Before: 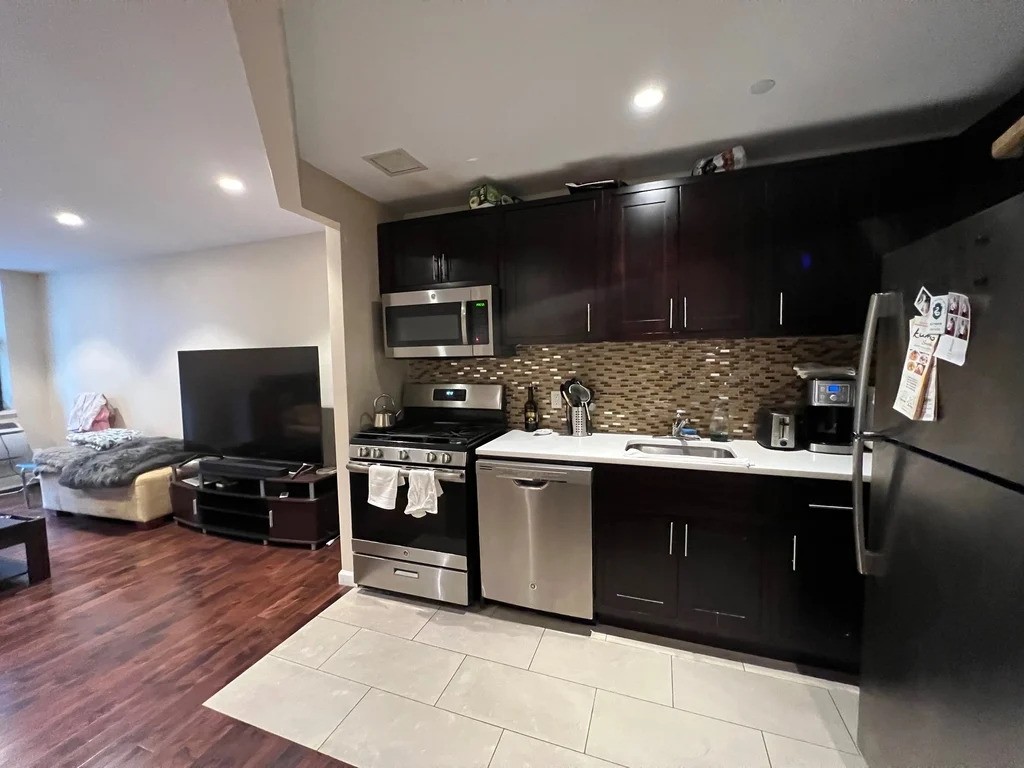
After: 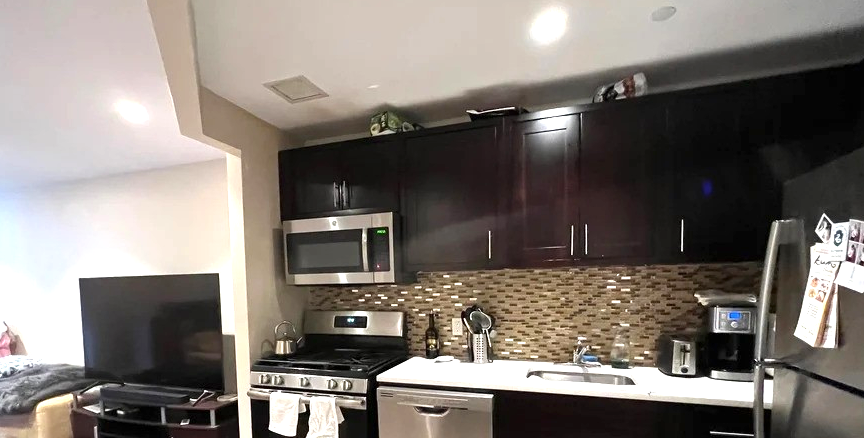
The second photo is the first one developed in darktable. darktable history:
exposure: exposure 0.801 EV, compensate highlight preservation false
crop and rotate: left 9.689%, top 9.576%, right 5.916%, bottom 33.304%
